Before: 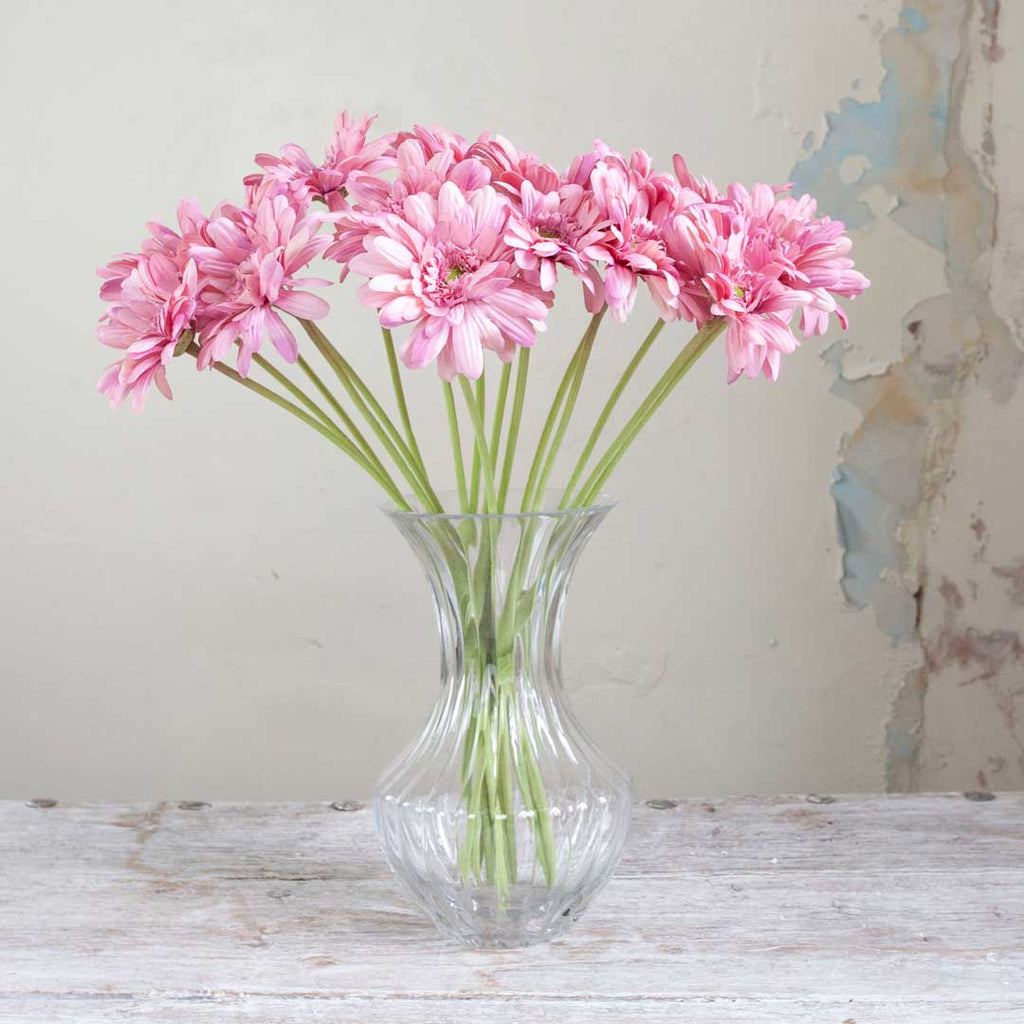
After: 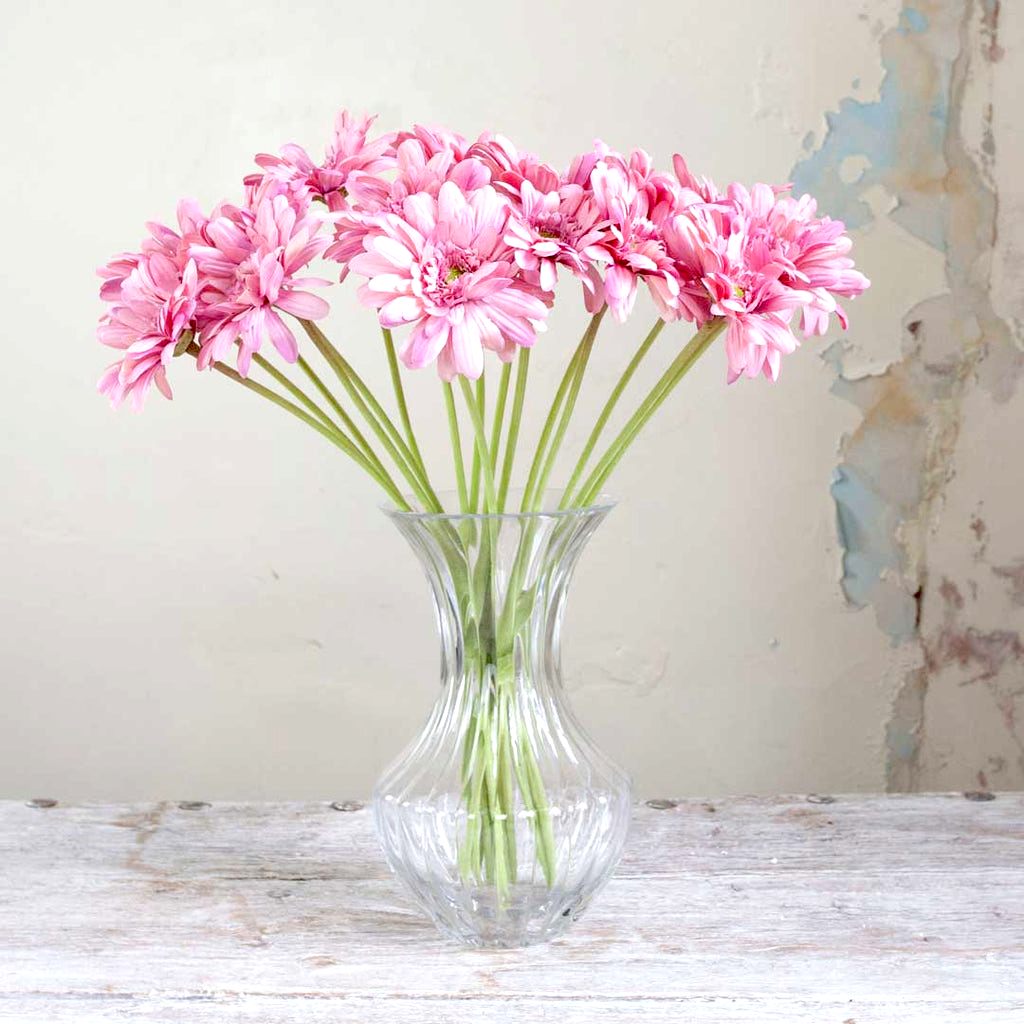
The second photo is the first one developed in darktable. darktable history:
exposure: black level correction 0.032, exposure 0.33 EV, compensate exposure bias true, compensate highlight preservation false
